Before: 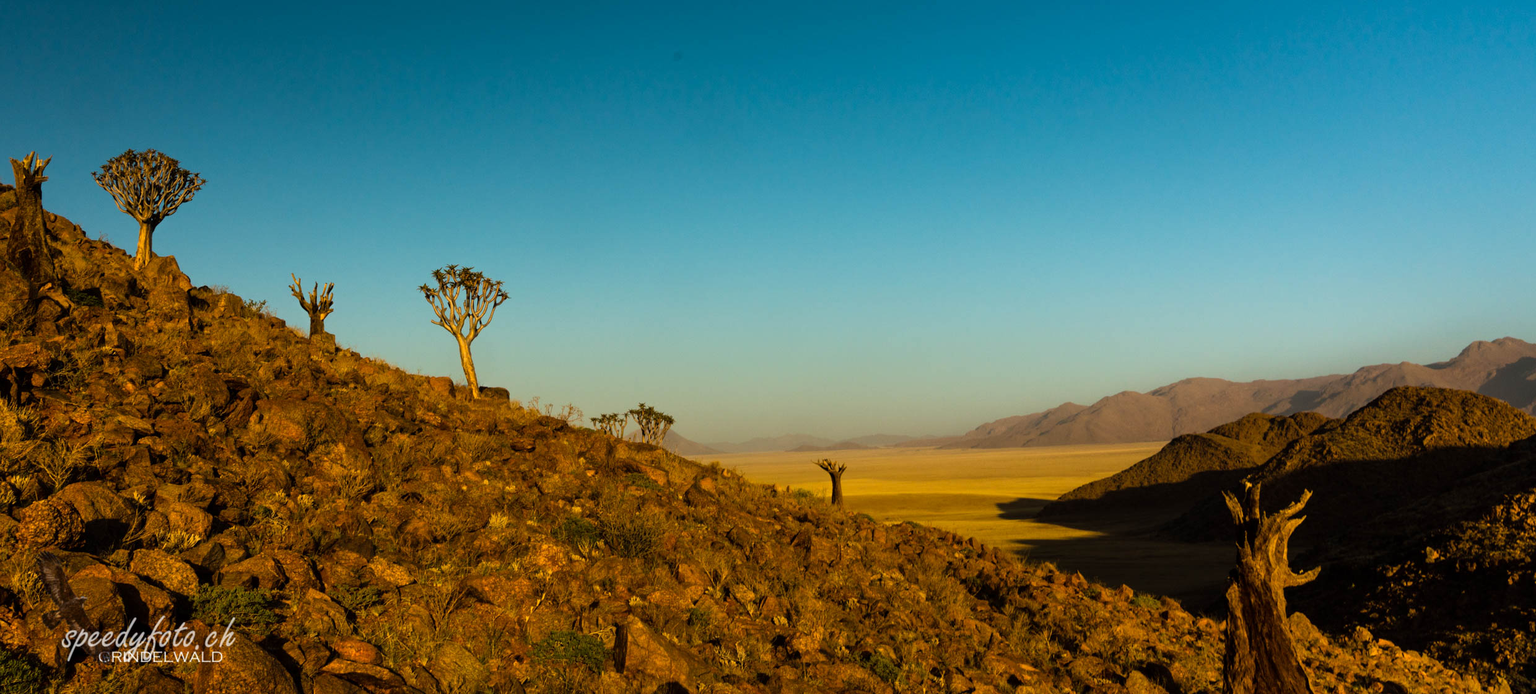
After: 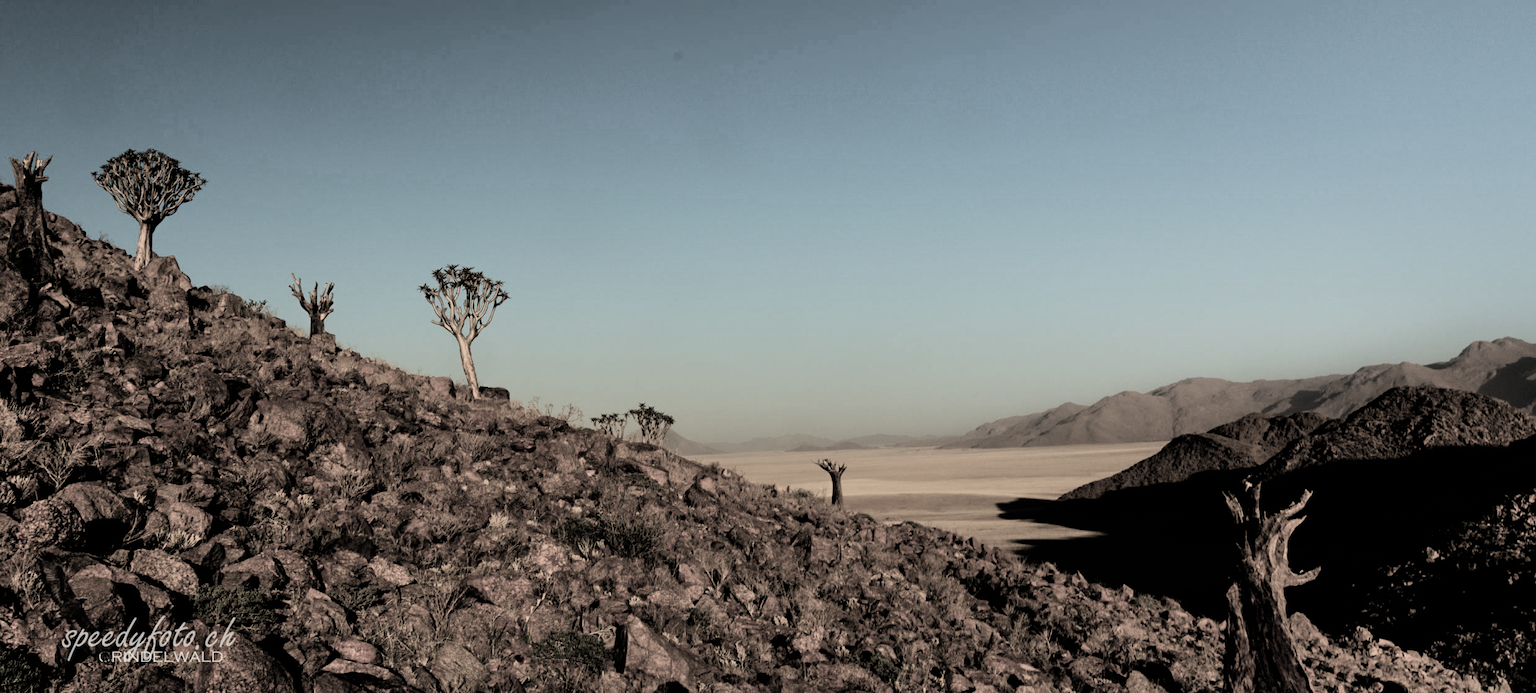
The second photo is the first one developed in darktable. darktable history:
filmic rgb: black relative exposure -5.12 EV, white relative exposure 3.97 EV, hardness 2.88, contrast 1.297, highlights saturation mix -31%, color science v4 (2020)
